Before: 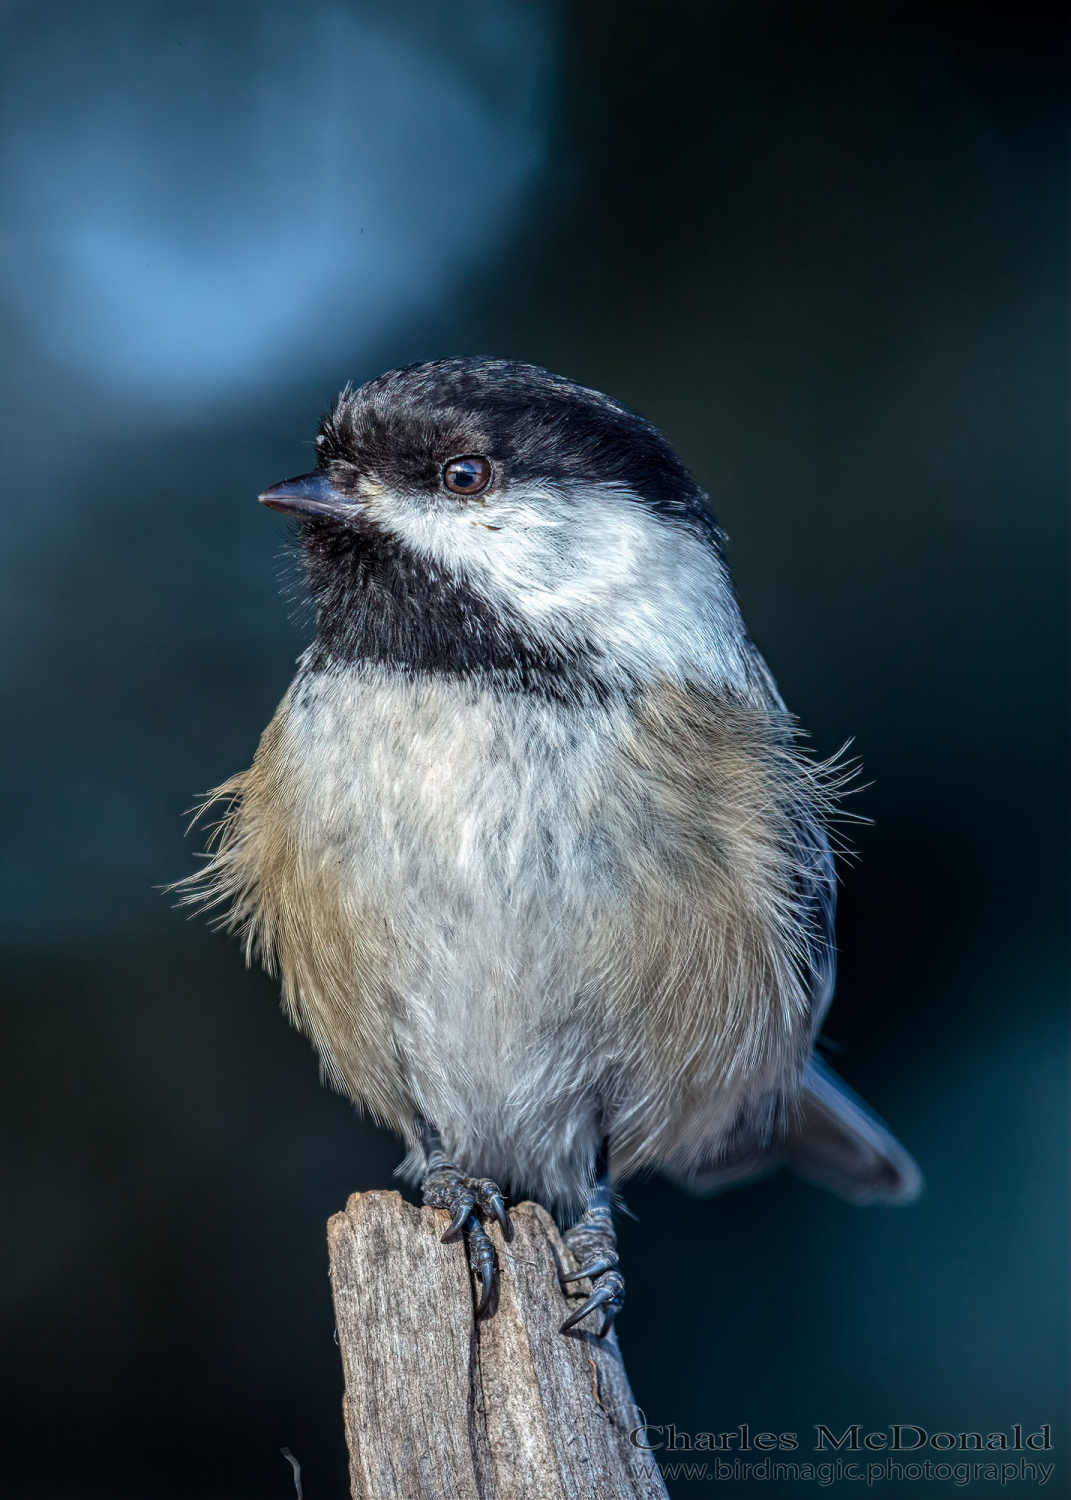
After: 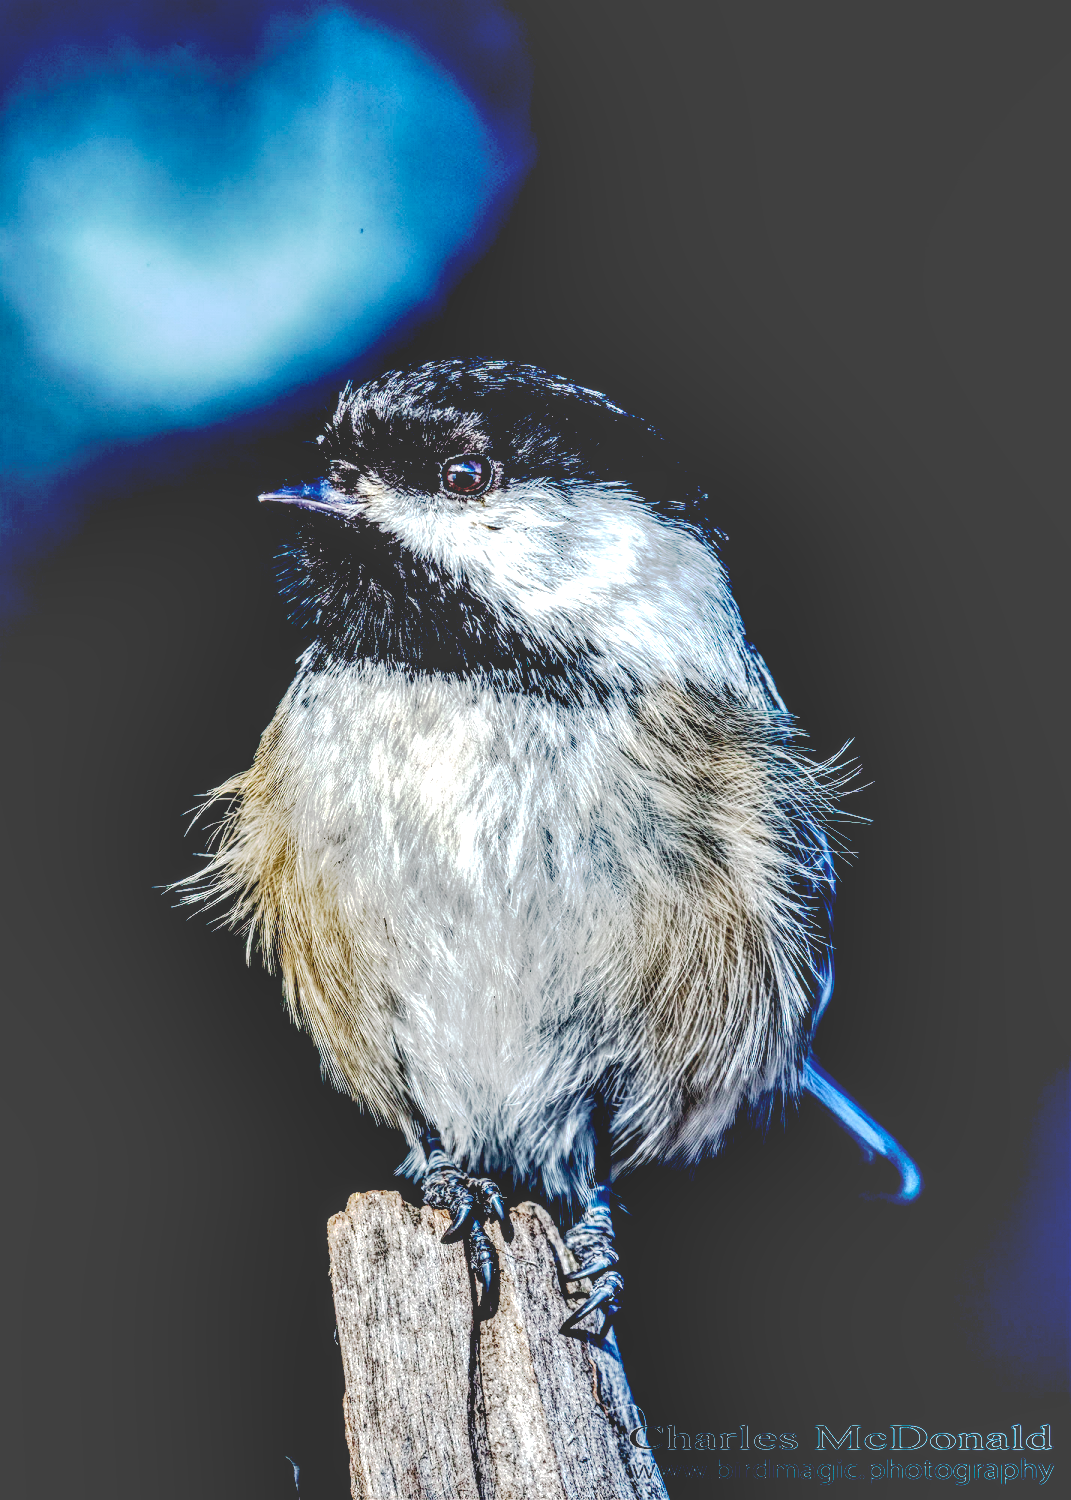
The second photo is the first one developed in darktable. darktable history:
exposure: black level correction 0.009, exposure 0.015 EV, compensate highlight preservation false
shadows and highlights: shadows 53.25, soften with gaussian
base curve: curves: ch0 [(0.065, 0.026) (0.236, 0.358) (0.53, 0.546) (0.777, 0.841) (0.924, 0.992)], preserve colors none
local contrast: highlights 78%, shadows 56%, detail 173%, midtone range 0.429
